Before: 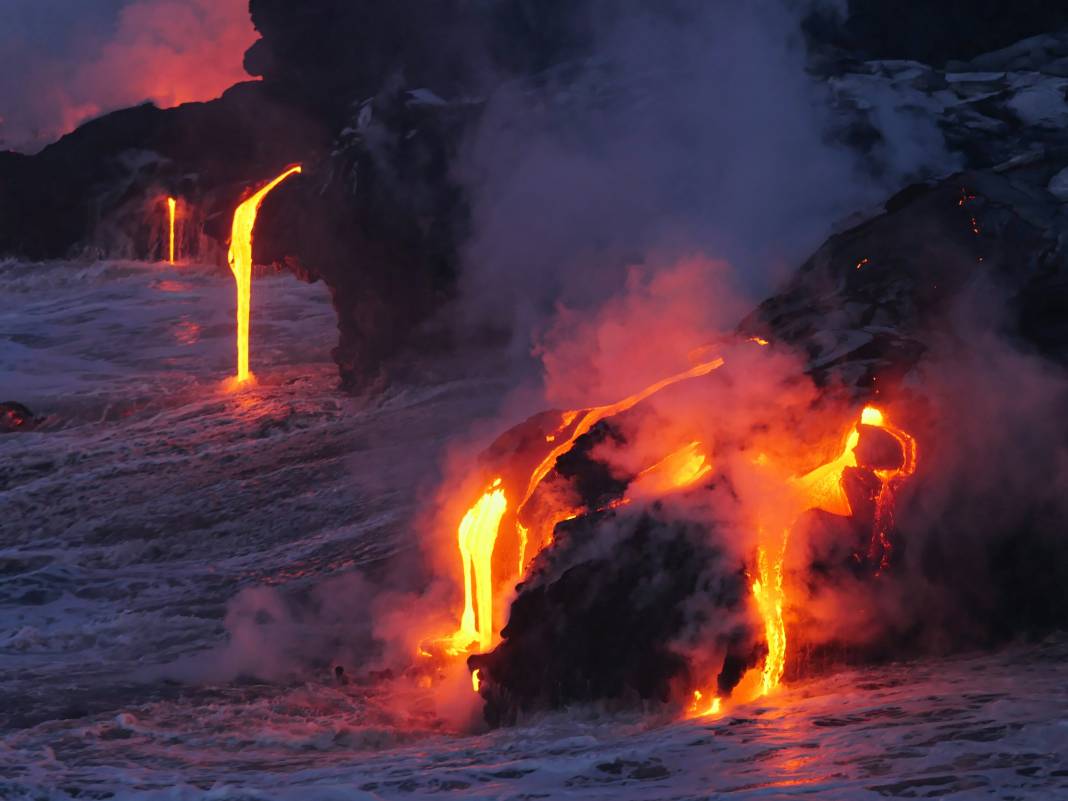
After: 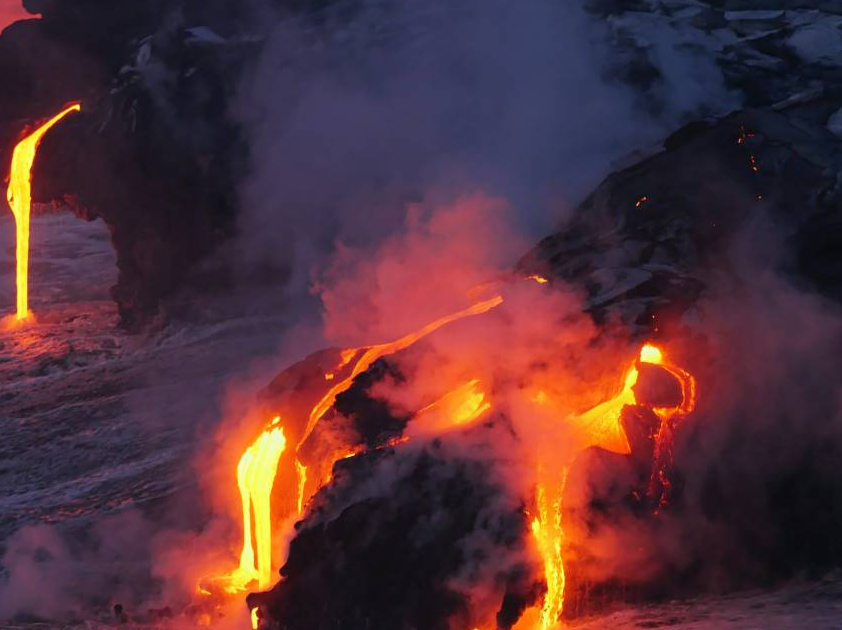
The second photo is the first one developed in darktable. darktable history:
rotate and perspective: automatic cropping off
crop and rotate: left 20.74%, top 7.912%, right 0.375%, bottom 13.378%
contrast equalizer: y [[0.5, 0.5, 0.472, 0.5, 0.5, 0.5], [0.5 ×6], [0.5 ×6], [0 ×6], [0 ×6]]
